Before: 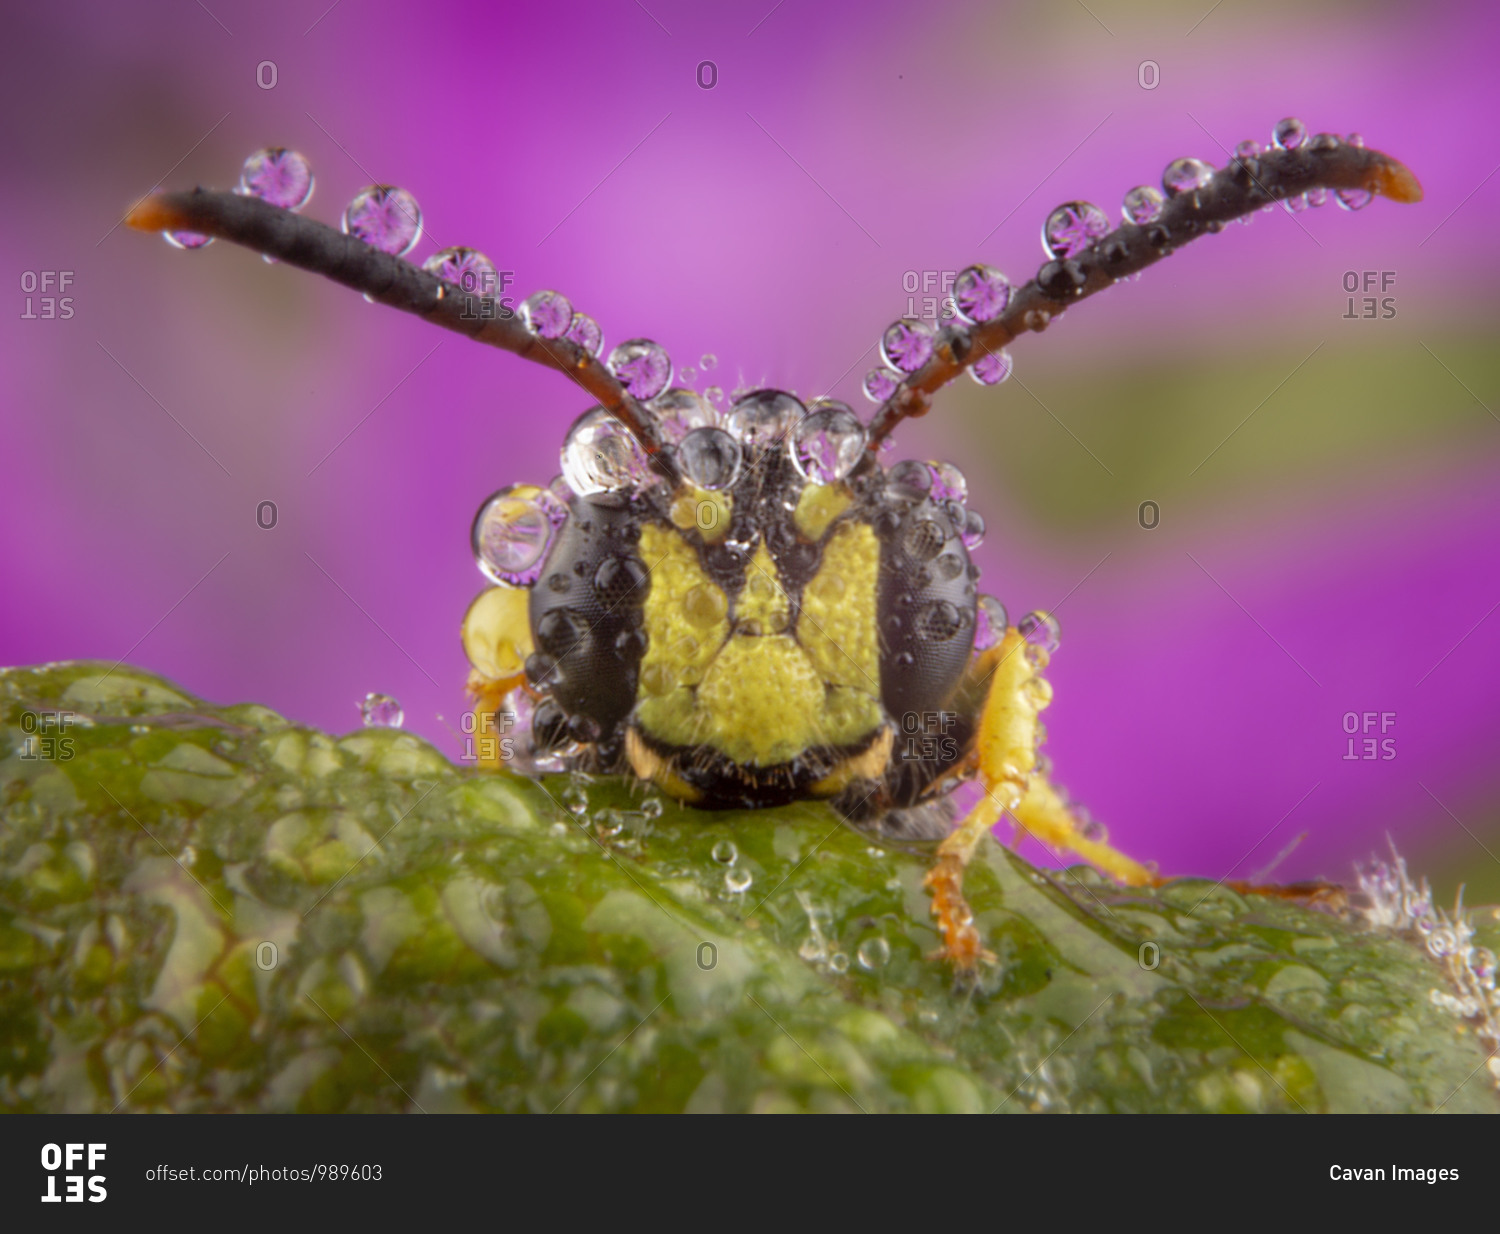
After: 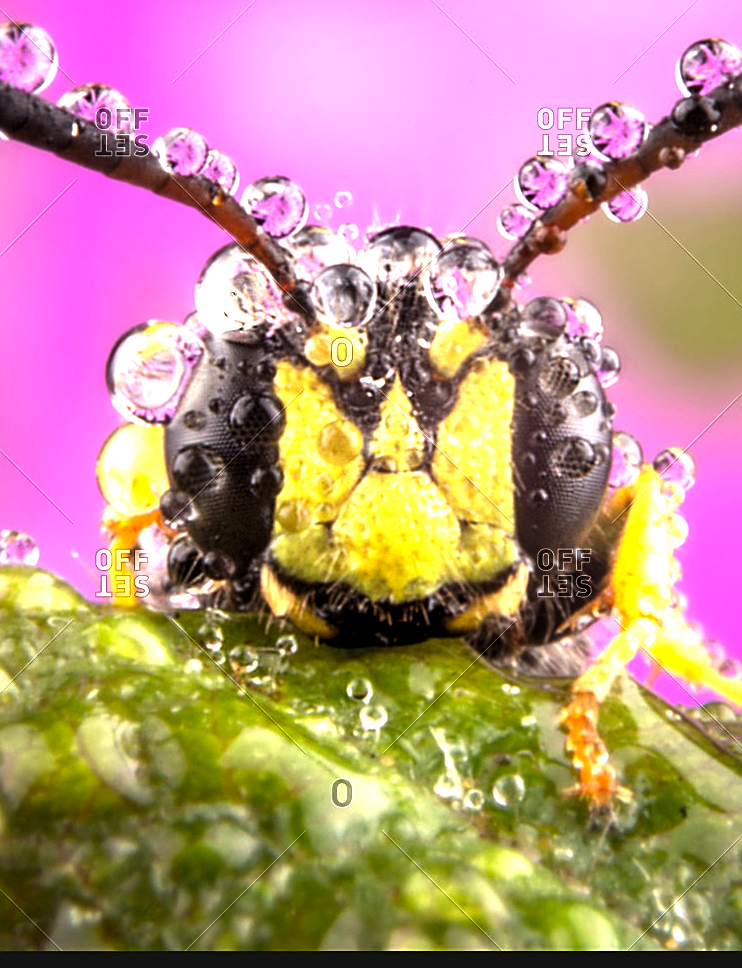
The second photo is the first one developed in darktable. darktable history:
crop and rotate: angle 0.02°, left 24.353%, top 13.219%, right 26.156%, bottom 8.224%
exposure: exposure 0.6 EV, compensate highlight preservation false
levels: levels [0.044, 0.475, 0.791]
sharpen: on, module defaults
